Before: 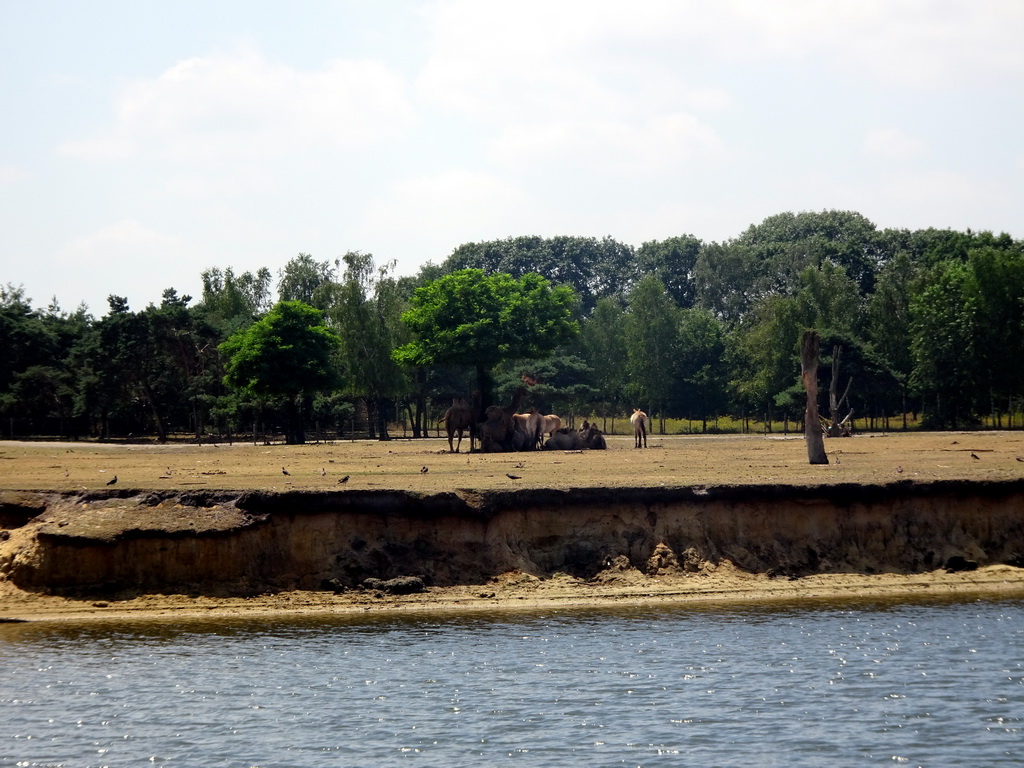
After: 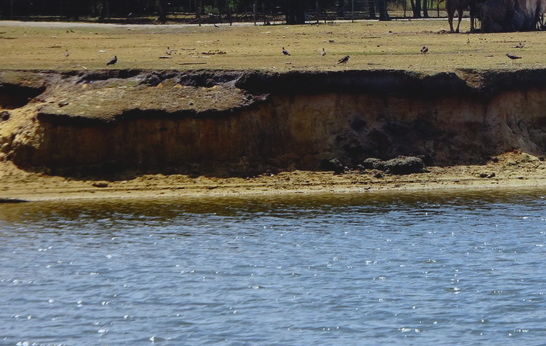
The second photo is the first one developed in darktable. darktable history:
crop and rotate: top 54.778%, right 46.61%, bottom 0.159%
lowpass: radius 0.1, contrast 0.85, saturation 1.1, unbound 0
white balance: red 0.924, blue 1.095
